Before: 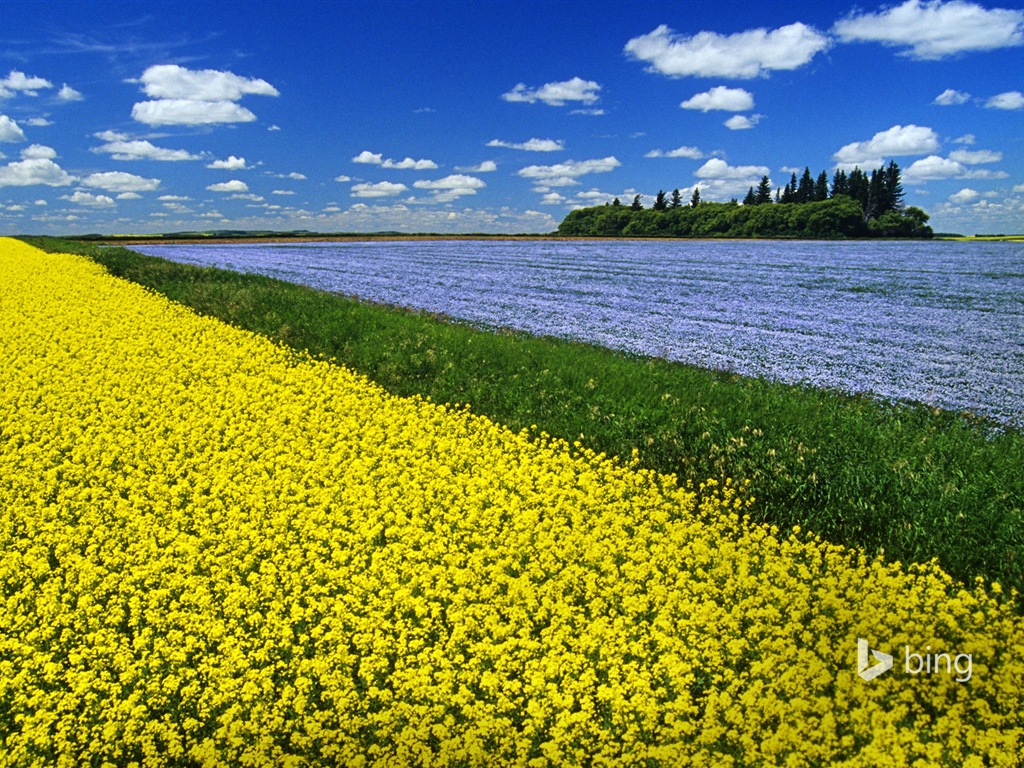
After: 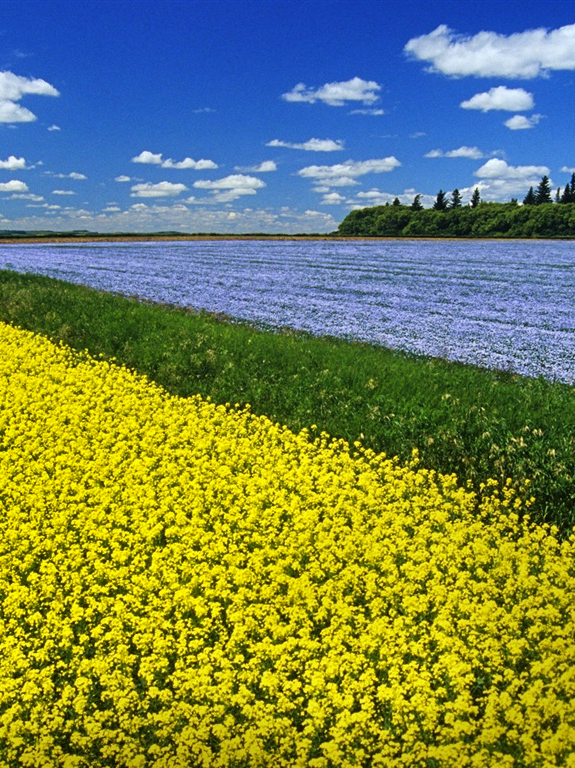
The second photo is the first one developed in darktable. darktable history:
crop: left 21.569%, right 22.215%
shadows and highlights: low approximation 0.01, soften with gaussian
